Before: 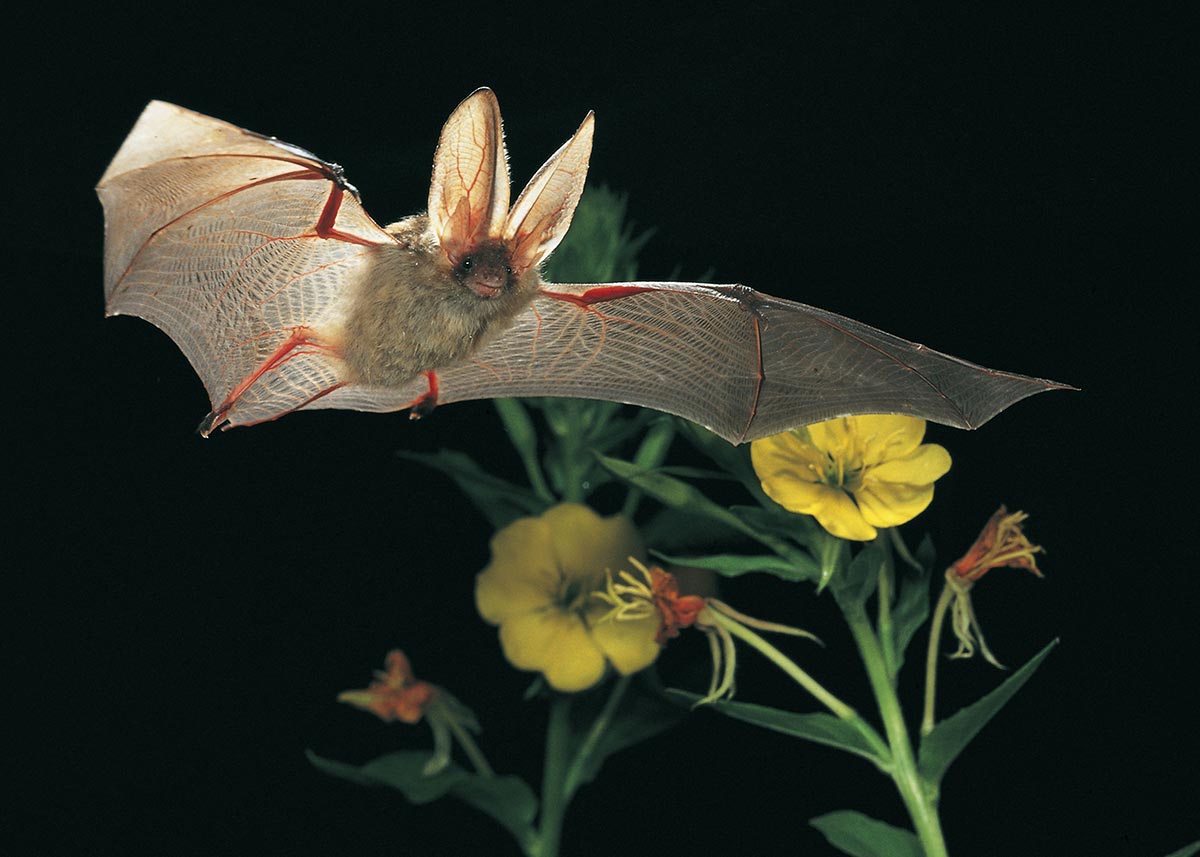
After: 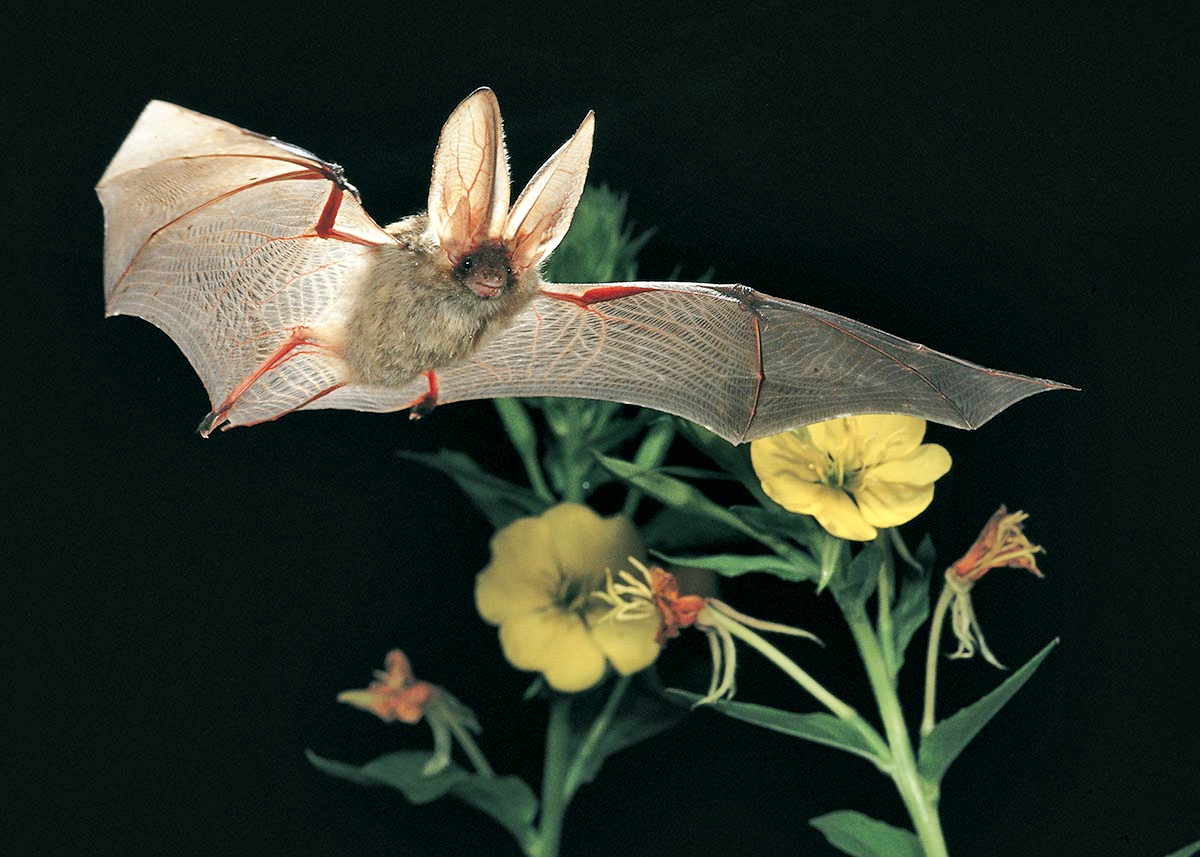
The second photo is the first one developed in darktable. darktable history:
tone curve: curves: ch0 [(0, 0) (0.003, 0.004) (0.011, 0.015) (0.025, 0.033) (0.044, 0.059) (0.069, 0.092) (0.1, 0.132) (0.136, 0.18) (0.177, 0.235) (0.224, 0.297) (0.277, 0.366) (0.335, 0.44) (0.399, 0.52) (0.468, 0.594) (0.543, 0.661) (0.623, 0.727) (0.709, 0.79) (0.801, 0.86) (0.898, 0.928) (1, 1)], preserve colors none
local contrast: mode bilateral grid, contrast 25, coarseness 60, detail 151%, midtone range 0.2
